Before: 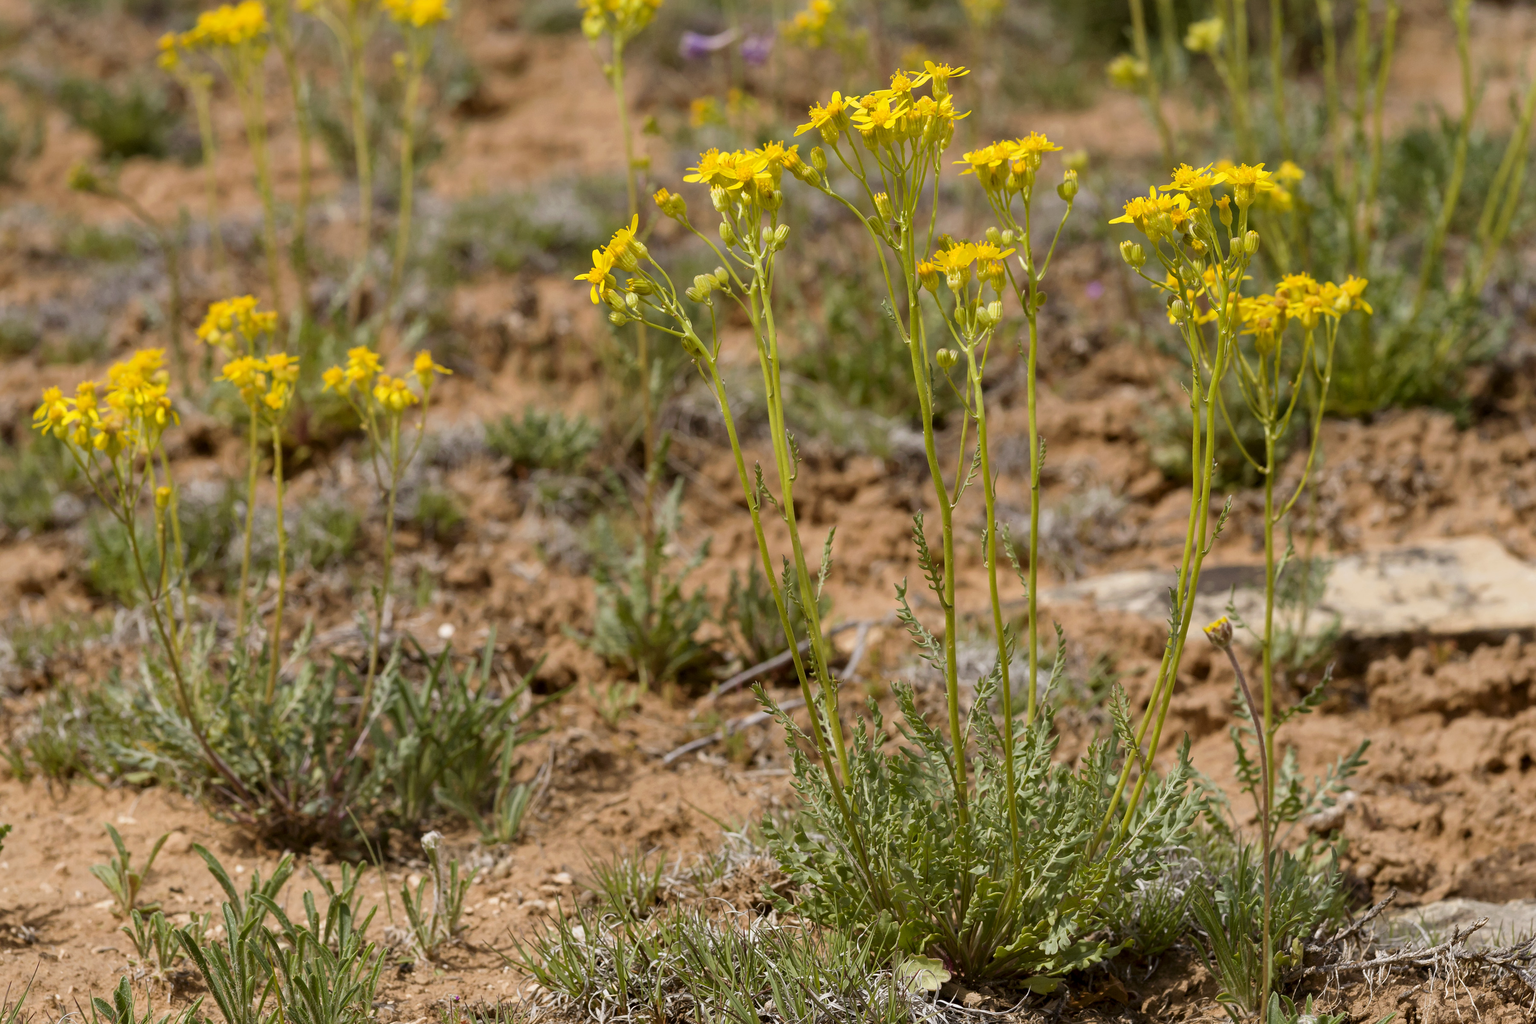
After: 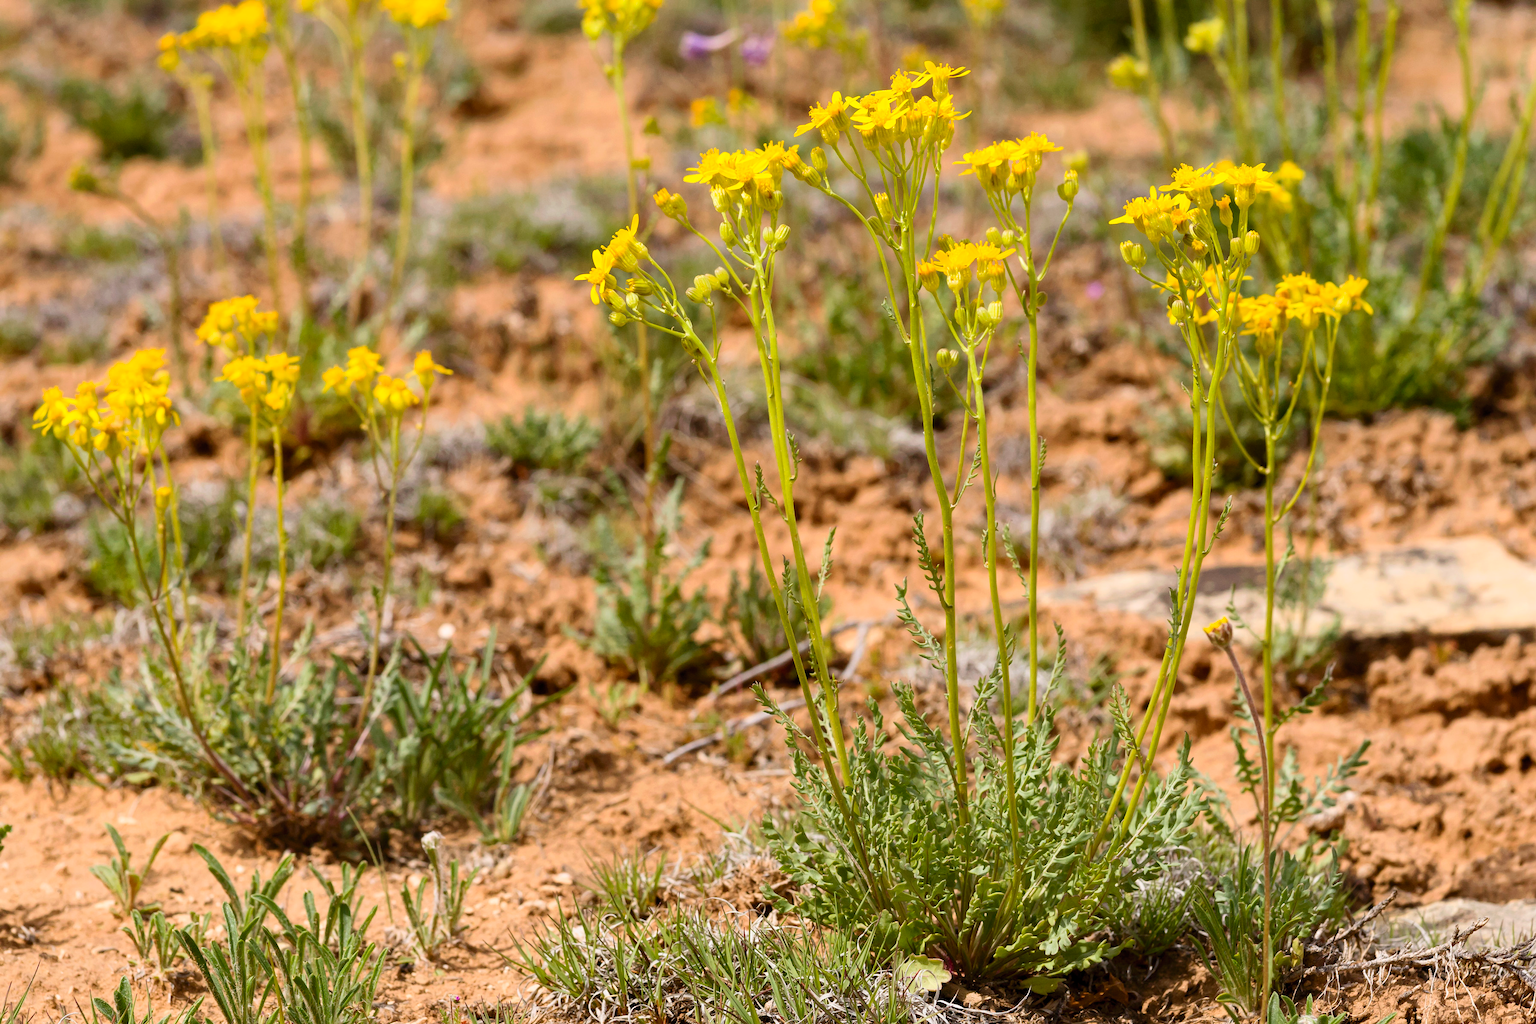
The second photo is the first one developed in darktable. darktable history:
contrast brightness saturation: contrast 0.204, brightness 0.159, saturation 0.224
